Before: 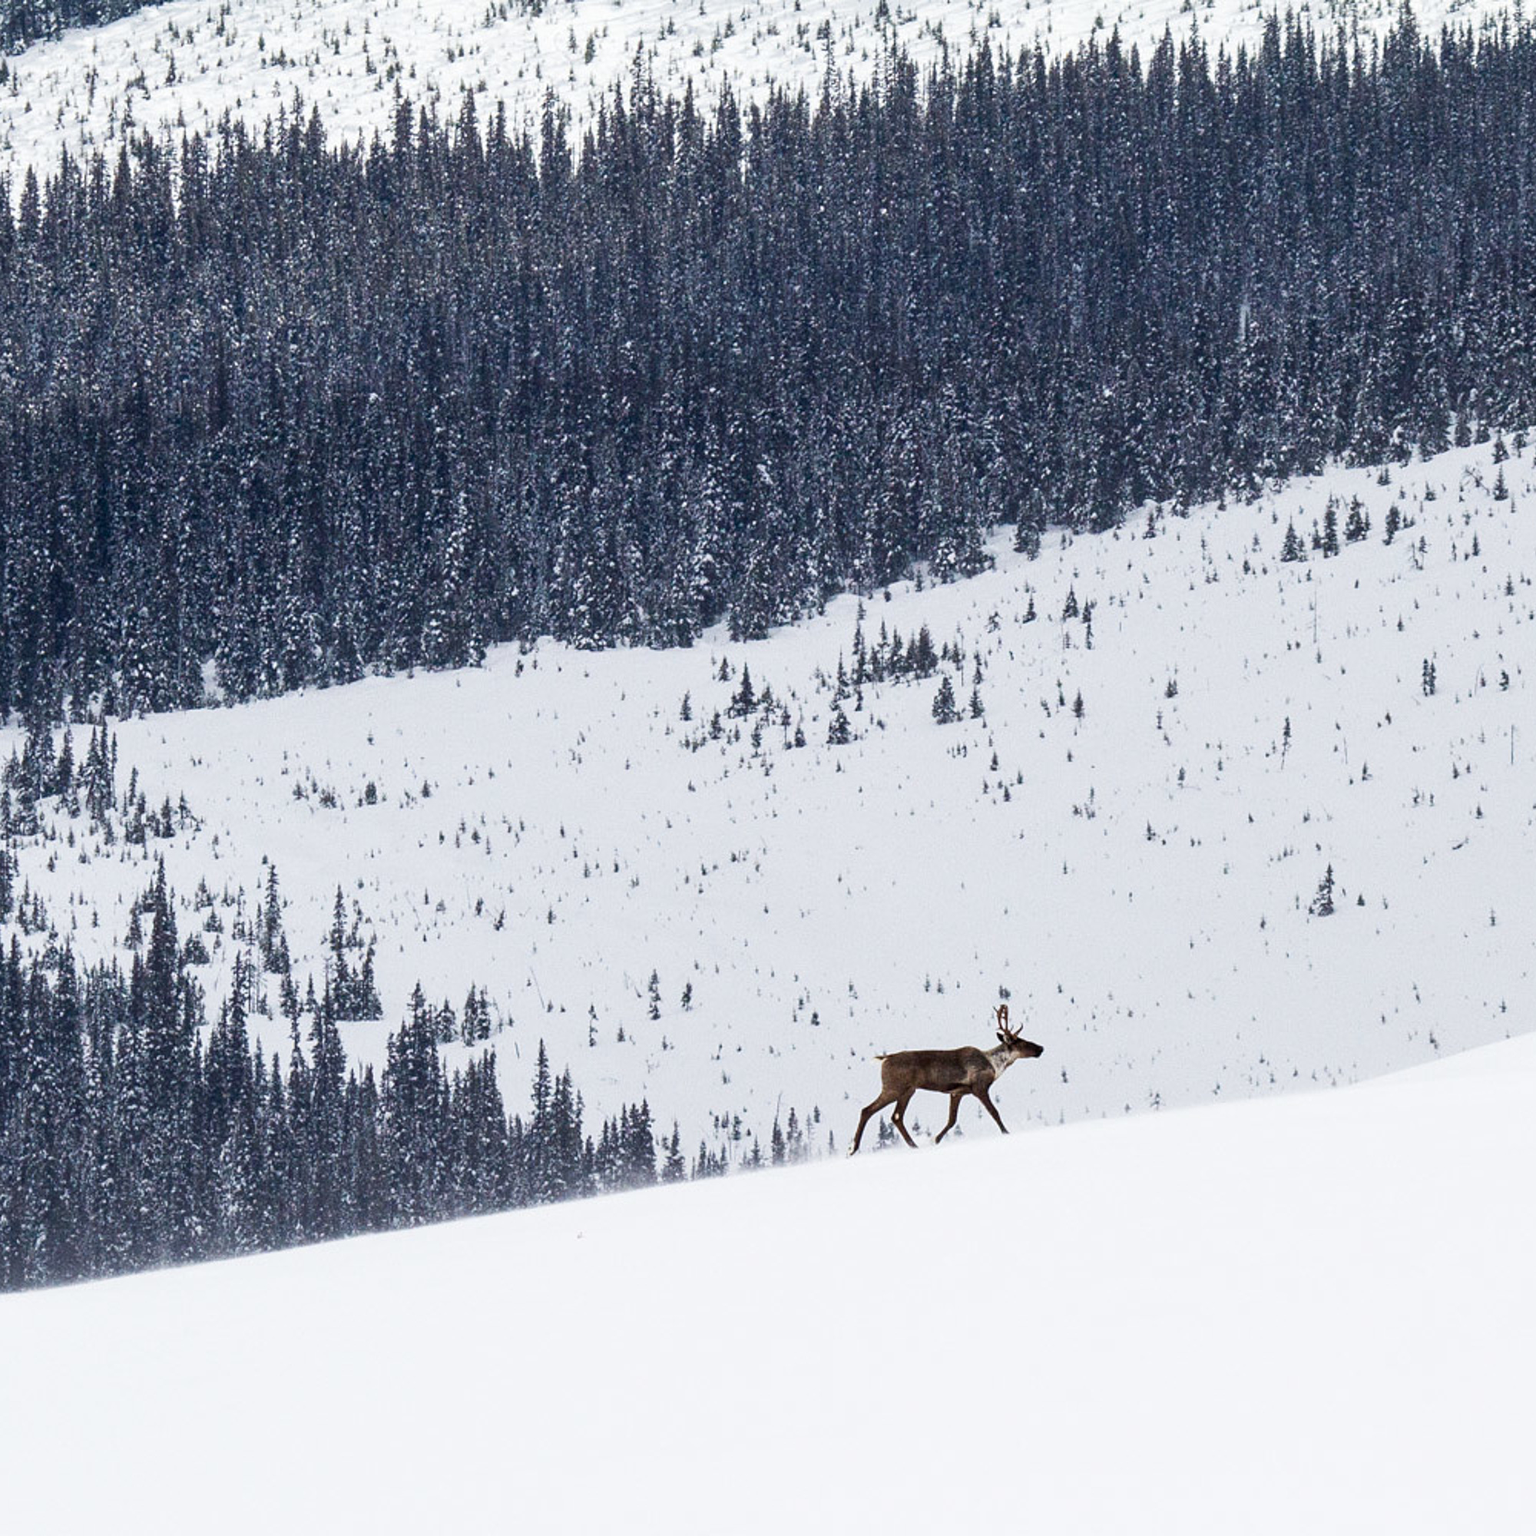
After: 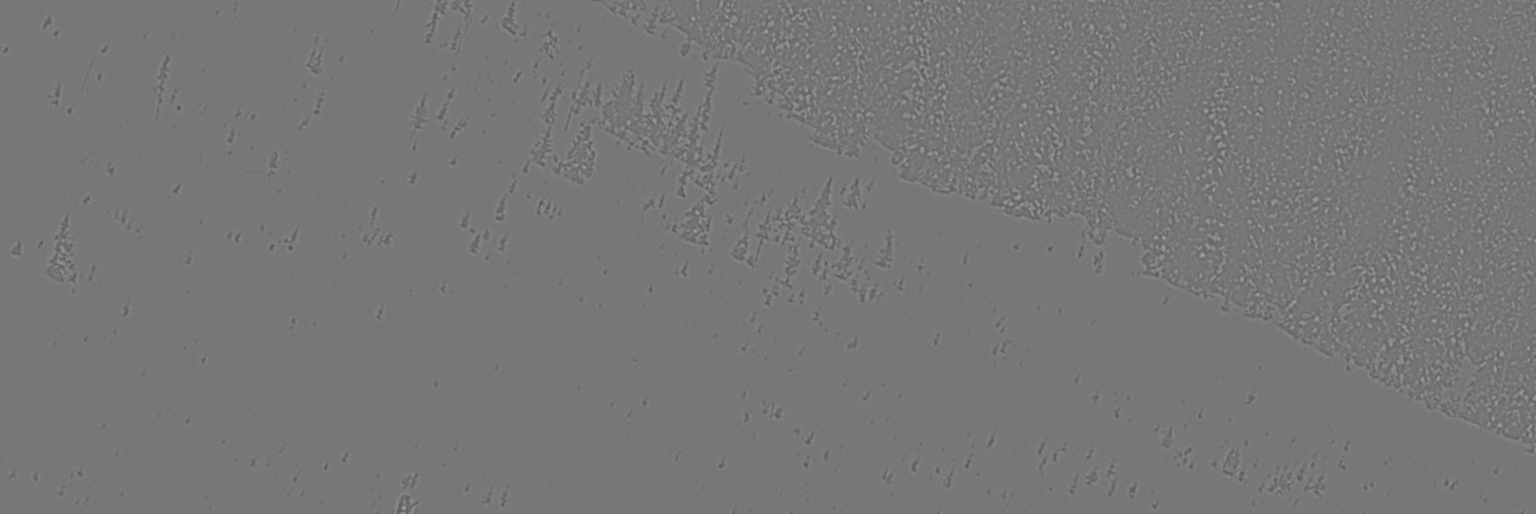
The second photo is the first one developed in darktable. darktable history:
highpass: sharpness 9.84%, contrast boost 9.94%
exposure: black level correction -0.03, compensate highlight preservation false
crop and rotate: angle 16.12°, top 30.835%, bottom 35.653%
